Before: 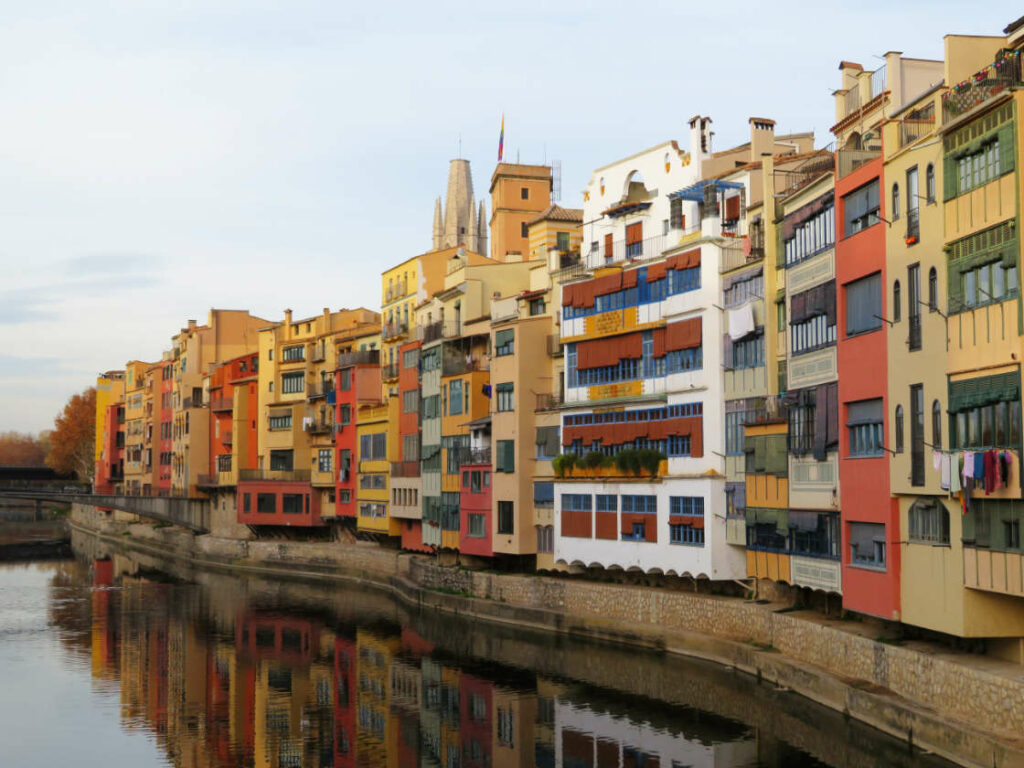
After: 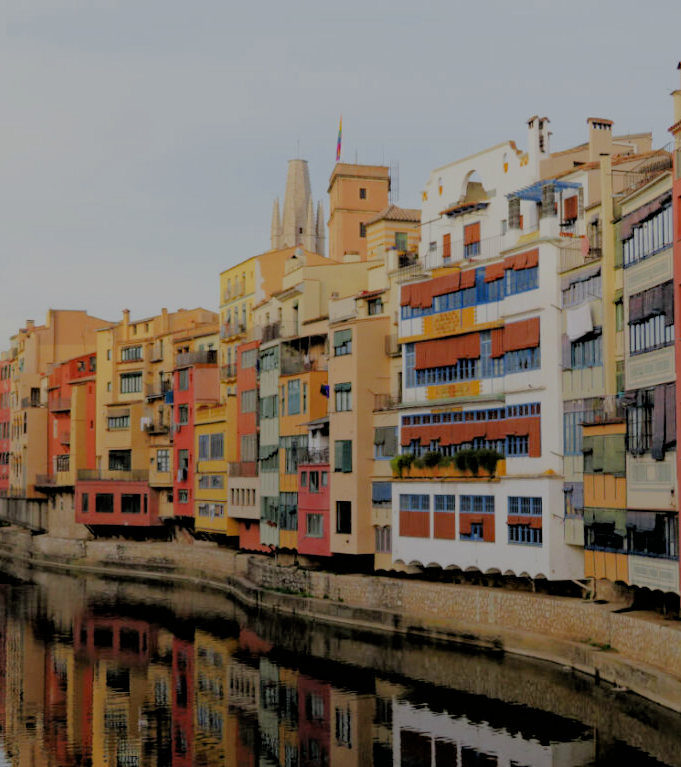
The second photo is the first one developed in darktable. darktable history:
crop and rotate: left 15.864%, right 17.549%
filmic rgb: black relative exposure -4.43 EV, white relative exposure 6.62 EV, hardness 1.9, contrast 0.503
haze removal: compatibility mode true, adaptive false
